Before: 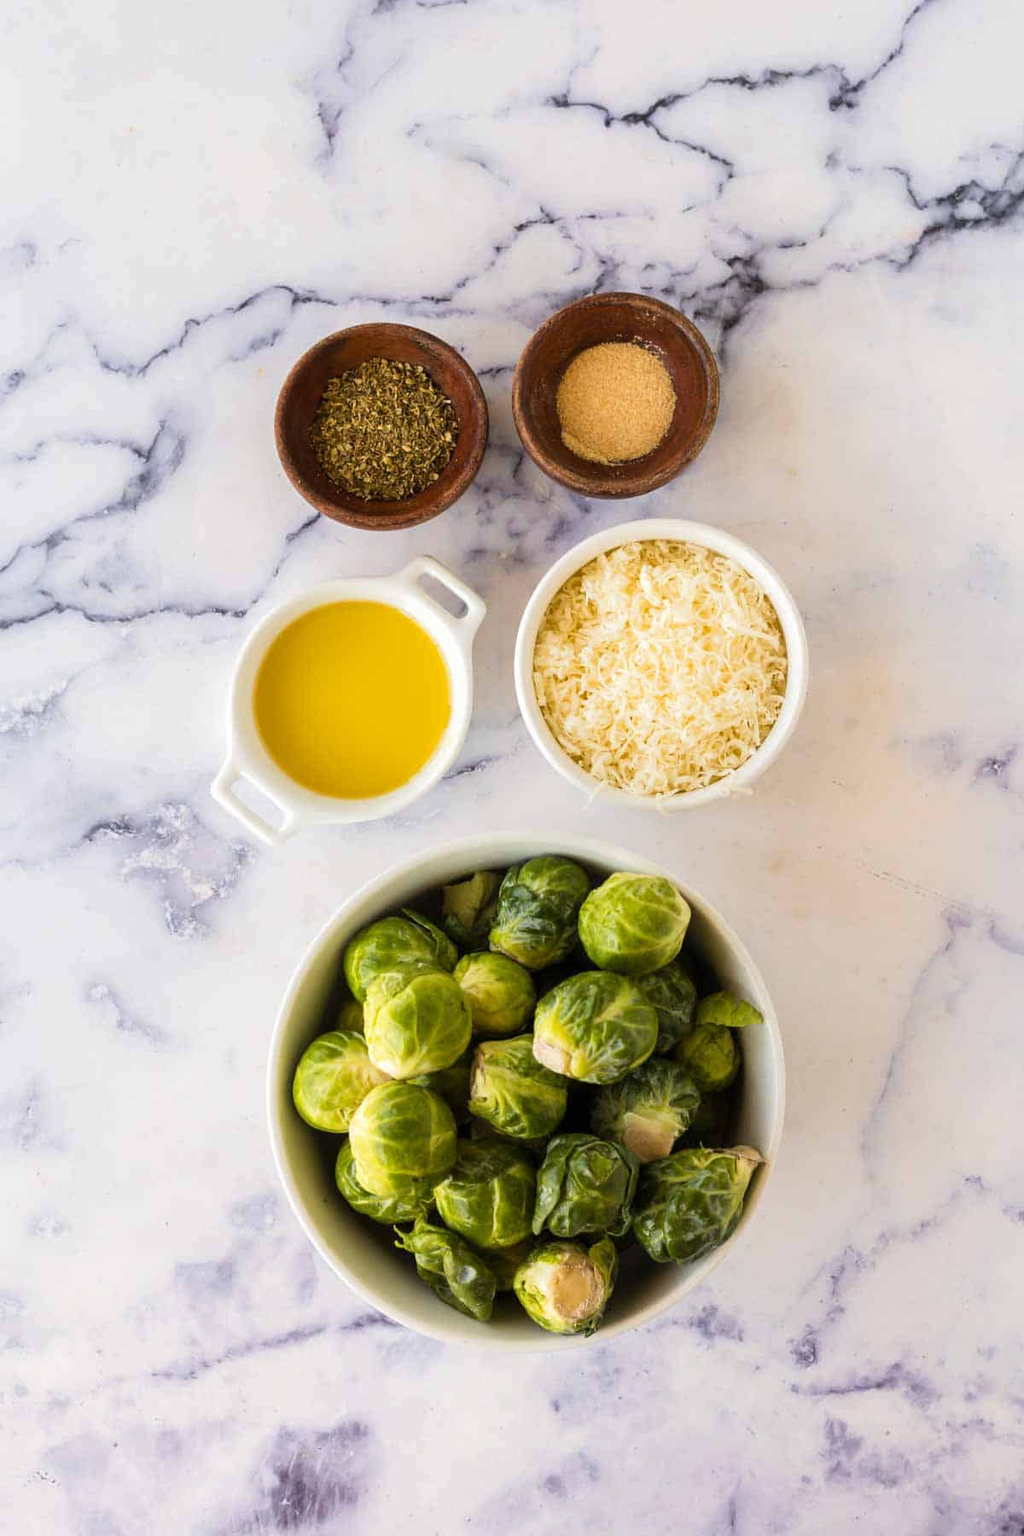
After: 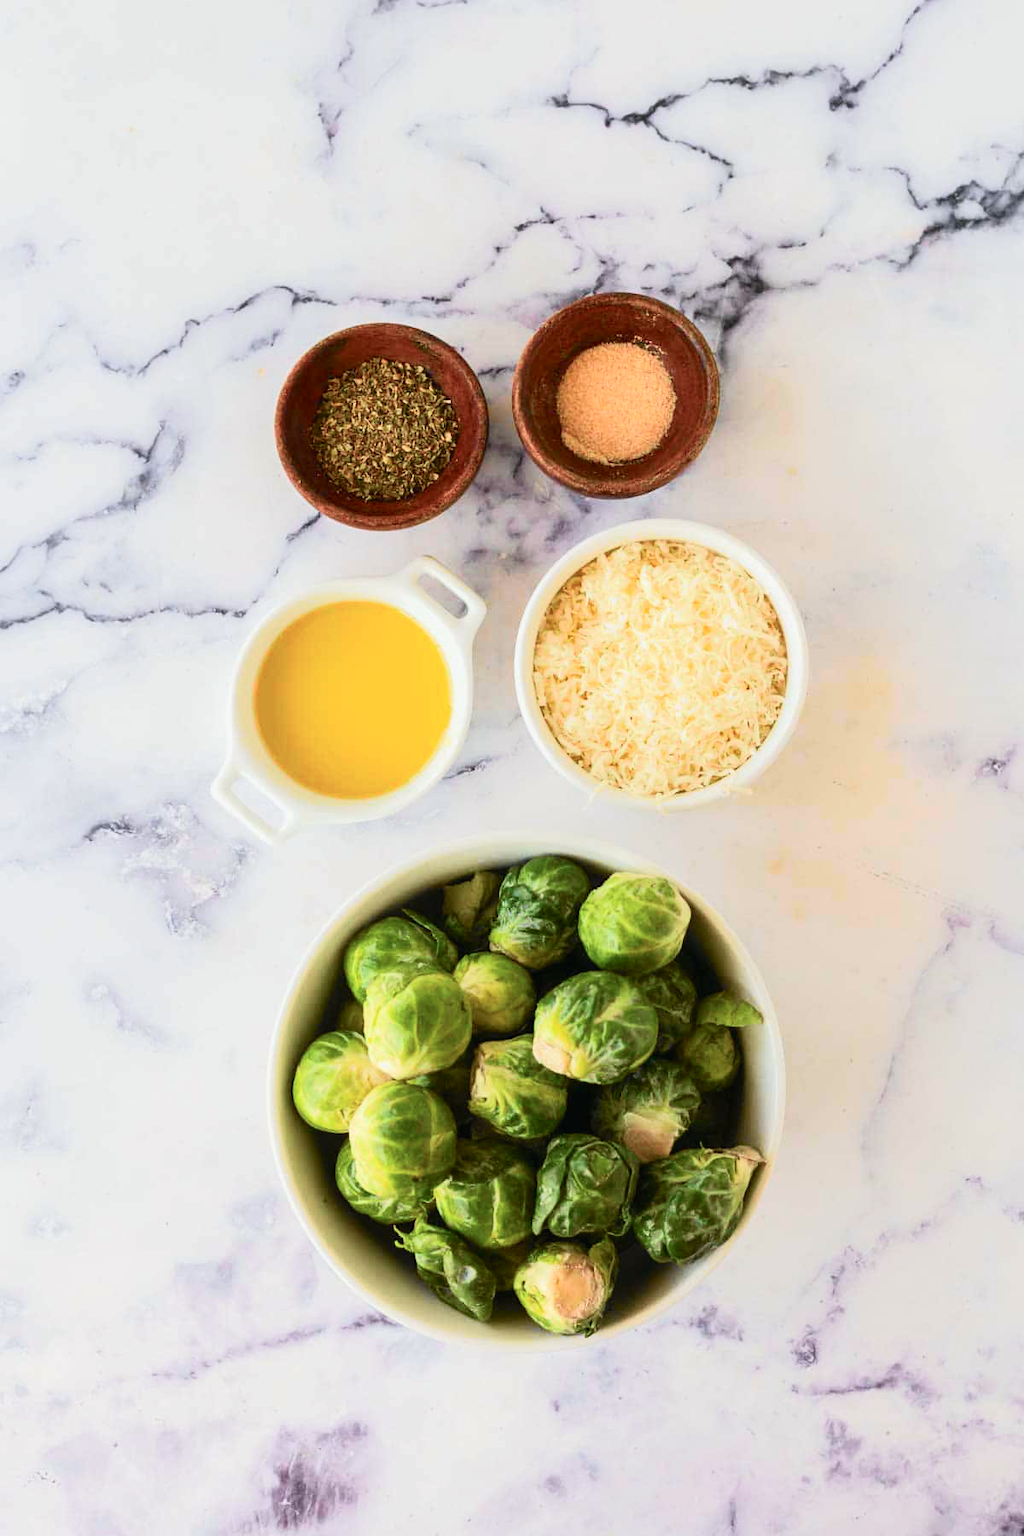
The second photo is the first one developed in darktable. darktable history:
color calibration: illuminant same as pipeline (D50), x 0.346, y 0.358, temperature 4998.18 K
tone curve: curves: ch0 [(0, 0.013) (0.104, 0.103) (0.258, 0.267) (0.448, 0.487) (0.709, 0.794) (0.895, 0.915) (0.994, 0.971)]; ch1 [(0, 0) (0.335, 0.298) (0.446, 0.413) (0.488, 0.484) (0.515, 0.508) (0.584, 0.623) (0.635, 0.661) (1, 1)]; ch2 [(0, 0) (0.314, 0.306) (0.436, 0.447) (0.502, 0.503) (0.538, 0.541) (0.568, 0.603) (0.641, 0.635) (0.717, 0.701) (1, 1)], color space Lab, independent channels, preserve colors none
